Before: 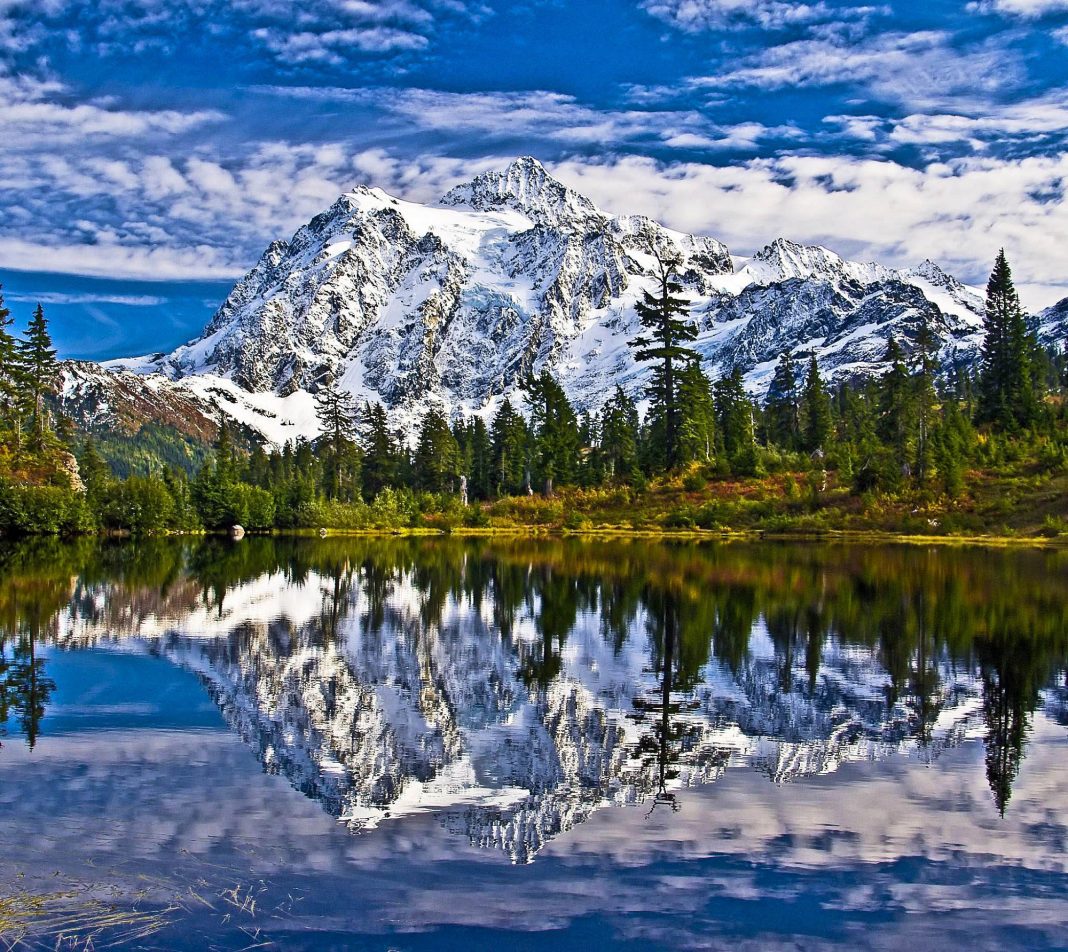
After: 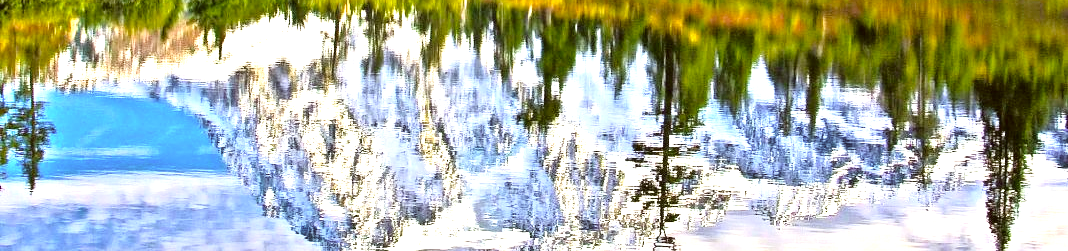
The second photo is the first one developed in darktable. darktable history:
tone curve: curves: ch0 [(0, 0.021) (0.049, 0.044) (0.152, 0.14) (0.328, 0.377) (0.473, 0.543) (0.641, 0.705) (0.85, 0.894) (1, 0.969)]; ch1 [(0, 0) (0.302, 0.331) (0.433, 0.432) (0.472, 0.47) (0.502, 0.503) (0.527, 0.521) (0.564, 0.58) (0.614, 0.626) (0.677, 0.701) (0.859, 0.885) (1, 1)]; ch2 [(0, 0) (0.33, 0.301) (0.447, 0.44) (0.487, 0.496) (0.502, 0.516) (0.535, 0.563) (0.565, 0.593) (0.608, 0.638) (1, 1)], color space Lab, linked channels, preserve colors none
color correction: highlights a* -1.45, highlights b* 10.13, shadows a* 0.826, shadows b* 19.28
exposure: black level correction 0, exposure 1.948 EV, compensate highlight preservation false
crop and rotate: top 58.529%, bottom 15.055%
